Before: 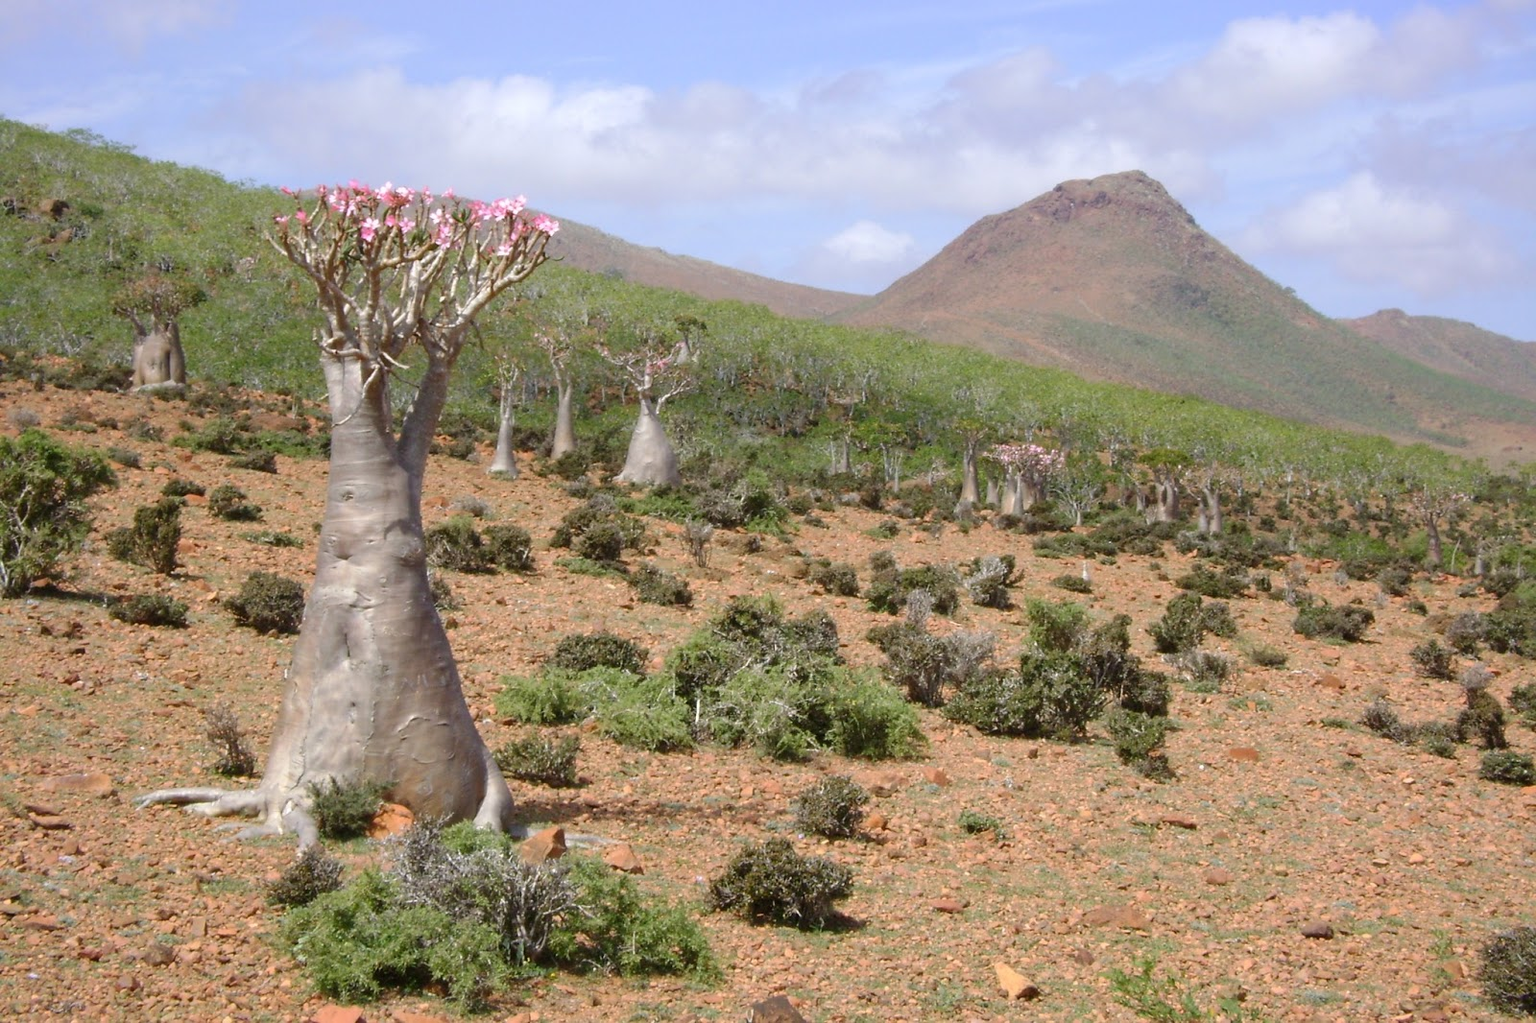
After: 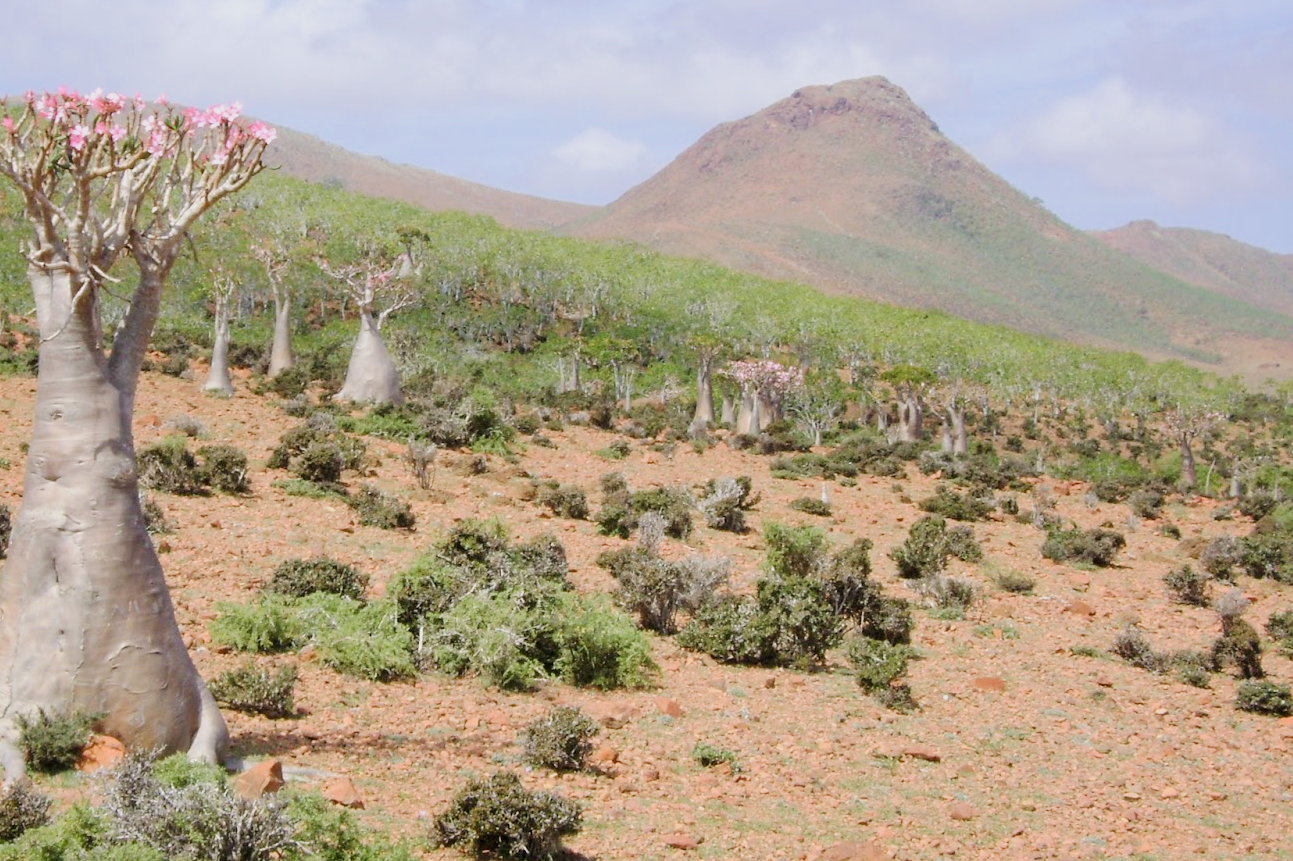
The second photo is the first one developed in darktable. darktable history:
exposure: black level correction 0, exposure 0.7 EV, compensate exposure bias true, compensate highlight preservation false
crop: left 19.159%, top 9.58%, bottom 9.58%
filmic rgb: black relative exposure -7.65 EV, white relative exposure 4.56 EV, hardness 3.61
